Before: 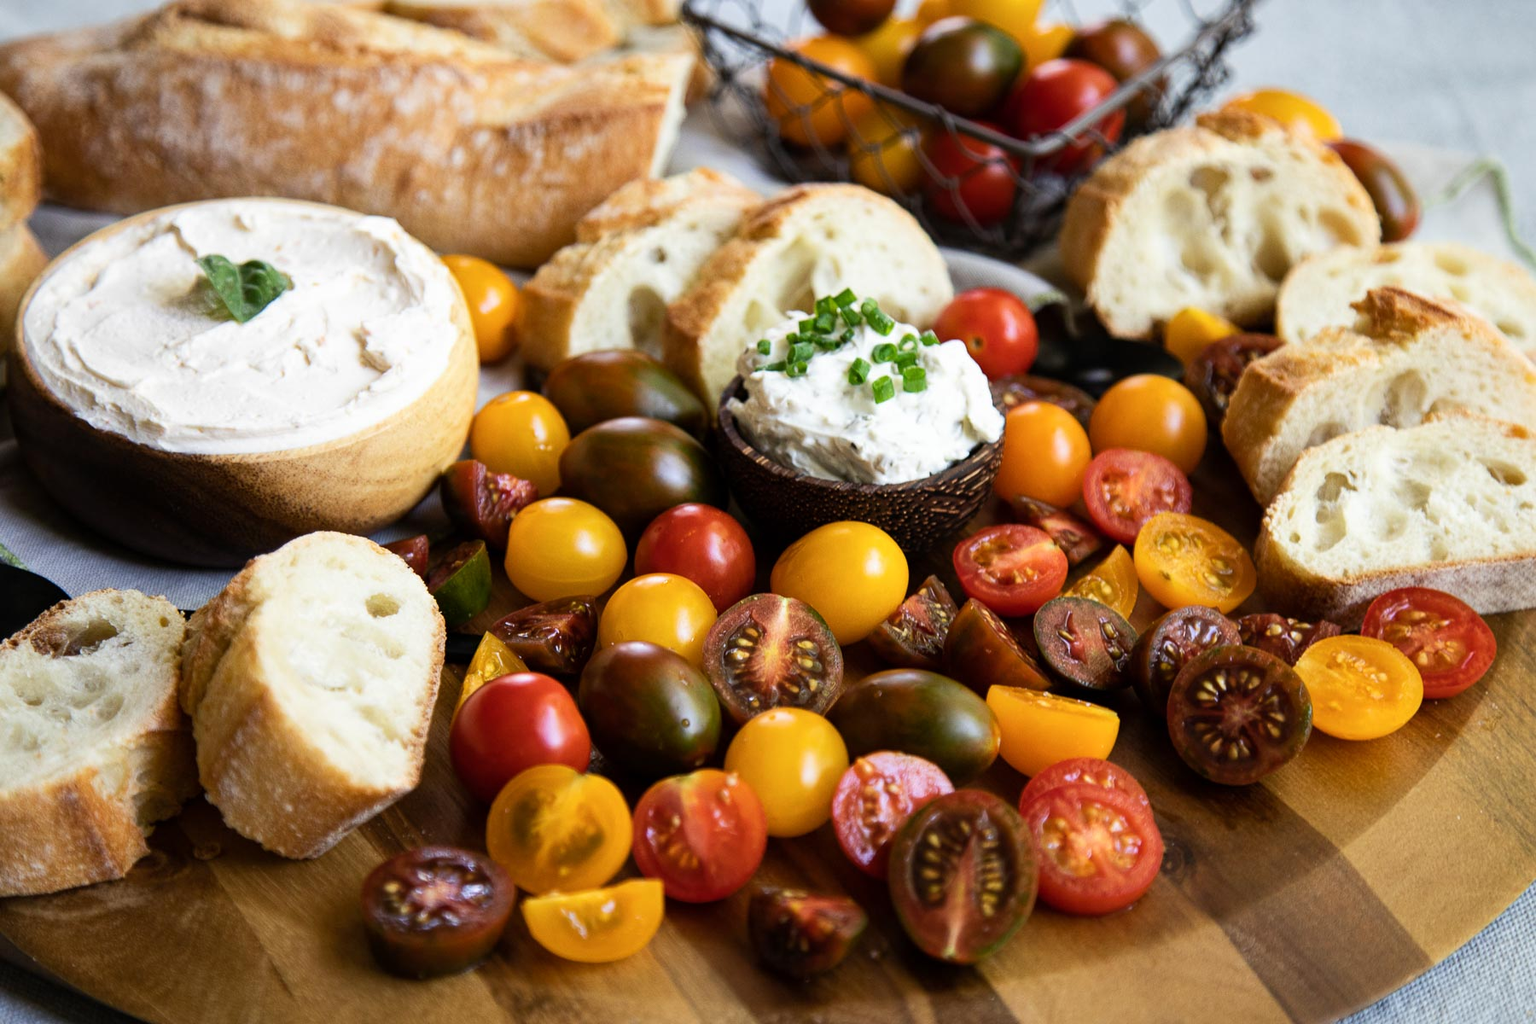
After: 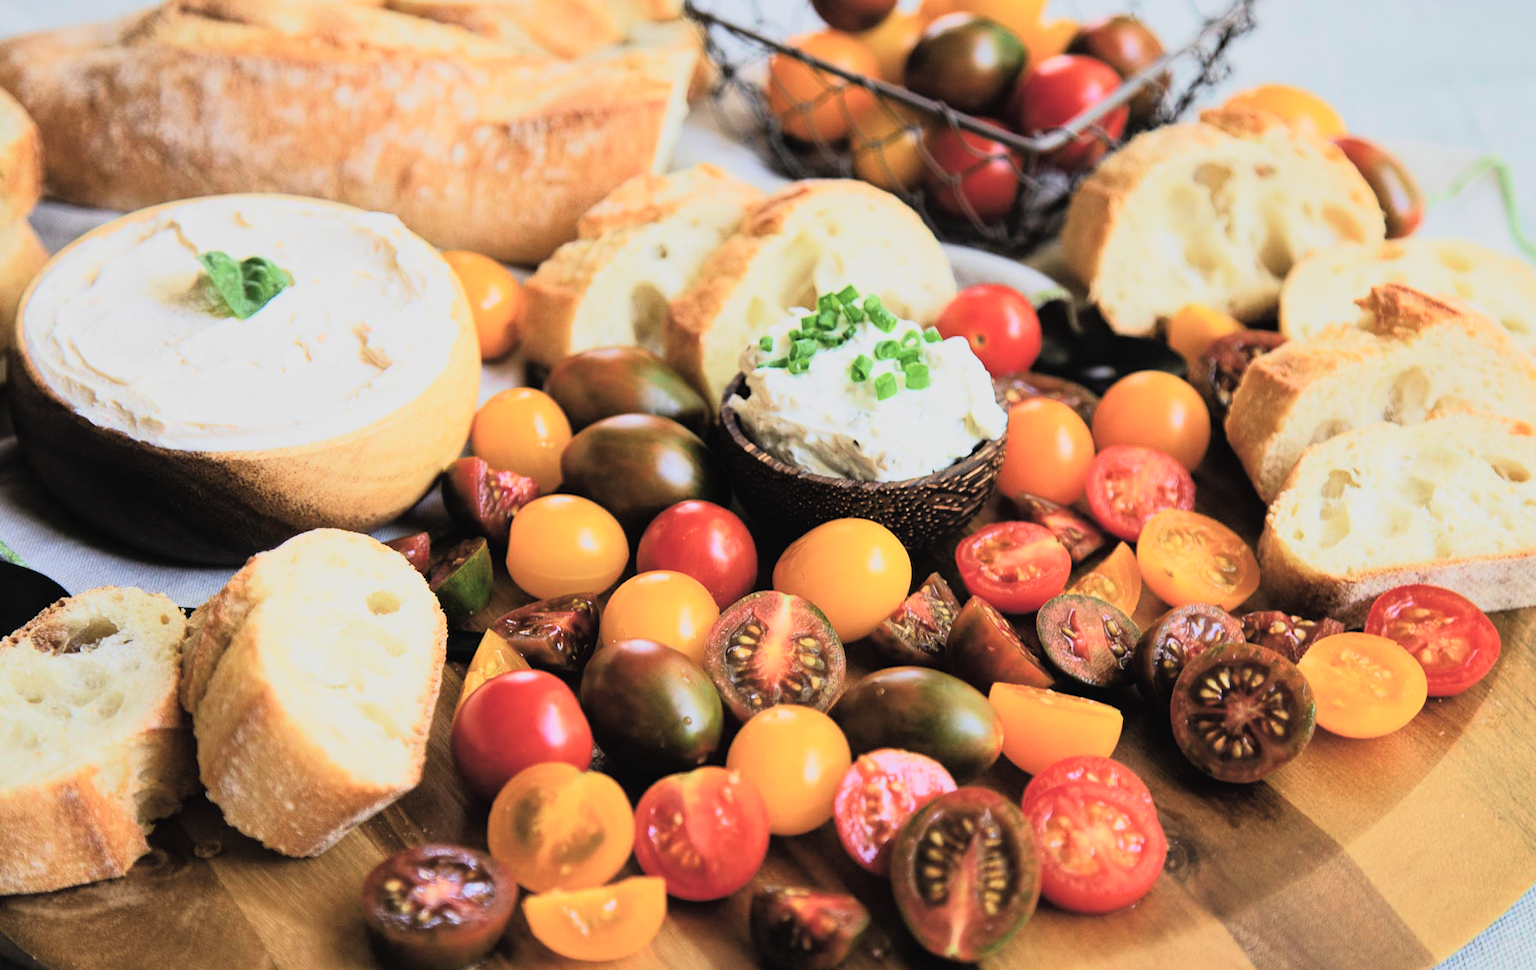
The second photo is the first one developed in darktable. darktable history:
contrast brightness saturation: brightness 0.15
color balance: lift [1.01, 1, 1, 1], gamma [1.097, 1, 1, 1], gain [0.85, 1, 1, 1]
crop: top 0.448%, right 0.264%, bottom 5.045%
tone curve: curves: ch0 [(0, 0.013) (0.054, 0.018) (0.205, 0.191) (0.289, 0.292) (0.39, 0.424) (0.493, 0.551) (0.647, 0.752) (0.796, 0.887) (1, 0.998)]; ch1 [(0, 0) (0.371, 0.339) (0.477, 0.452) (0.494, 0.495) (0.501, 0.501) (0.51, 0.516) (0.54, 0.557) (0.572, 0.605) (0.625, 0.687) (0.774, 0.841) (1, 1)]; ch2 [(0, 0) (0.32, 0.281) (0.403, 0.399) (0.441, 0.428) (0.47, 0.469) (0.498, 0.496) (0.524, 0.543) (0.551, 0.579) (0.633, 0.665) (0.7, 0.711) (1, 1)], color space Lab, independent channels, preserve colors none
filmic rgb: black relative exposure -6.15 EV, white relative exposure 6.96 EV, hardness 2.23, color science v6 (2022)
